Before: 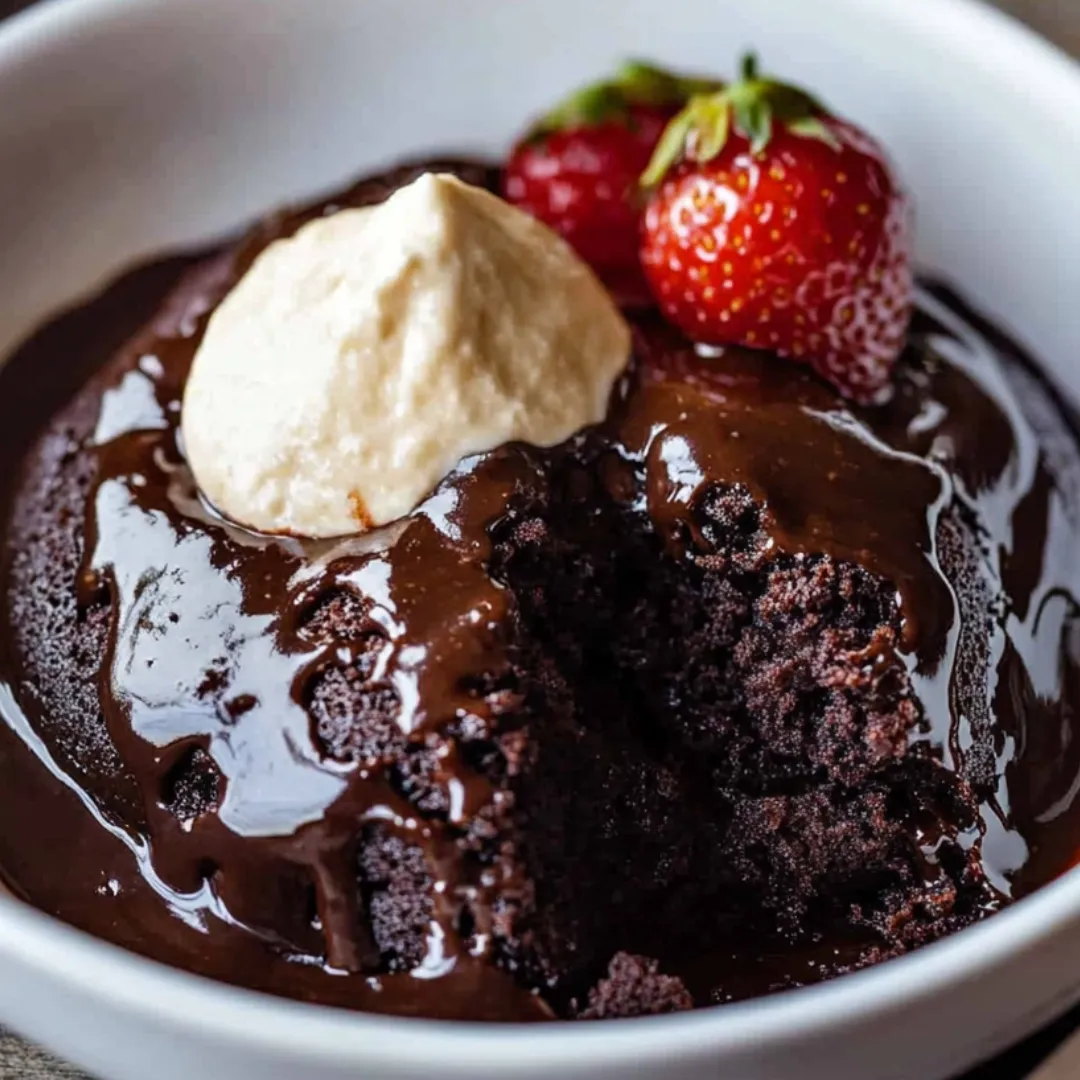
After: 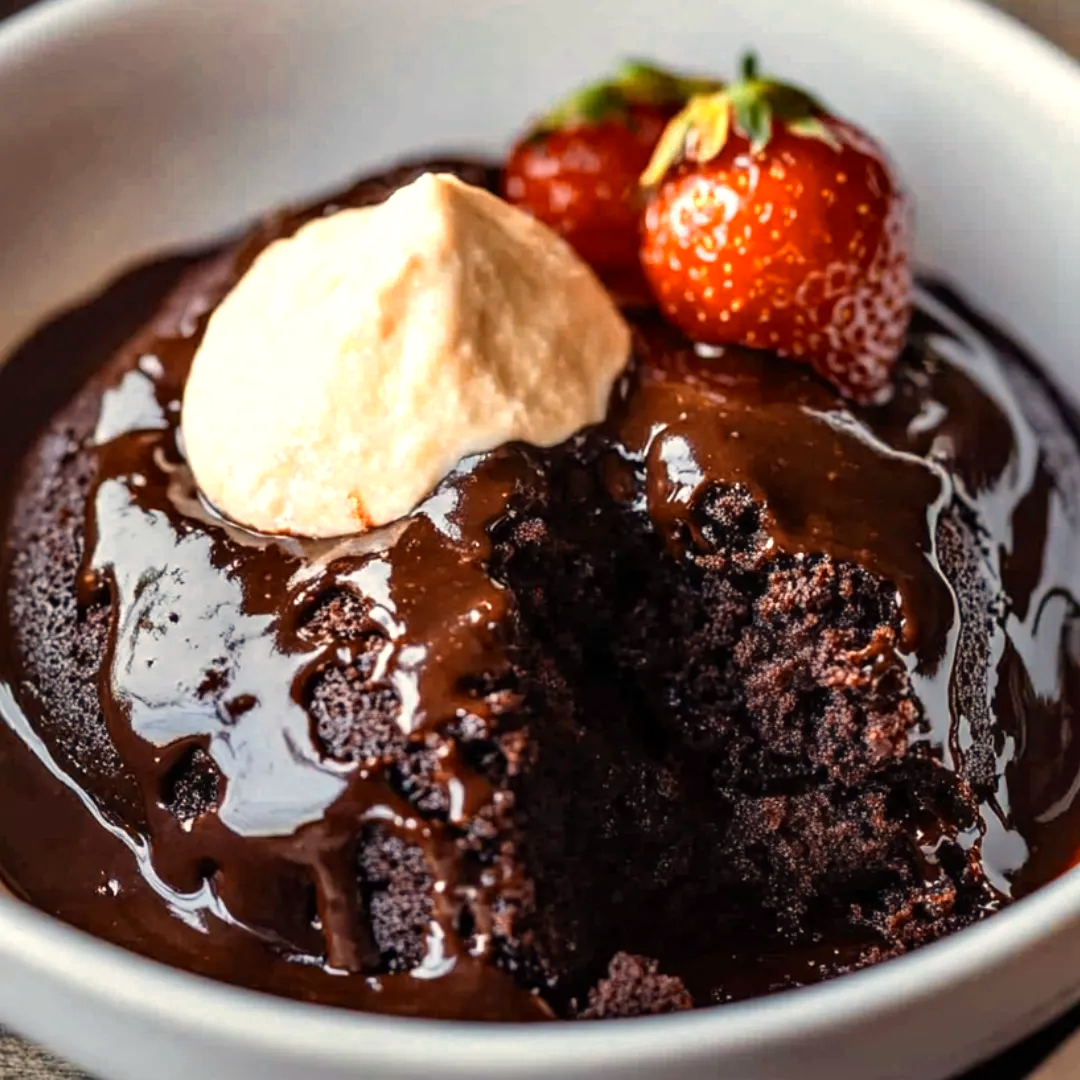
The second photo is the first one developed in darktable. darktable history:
white balance: red 1.045, blue 0.932
color contrast: green-magenta contrast 1.2, blue-yellow contrast 1.2
color zones: curves: ch0 [(0.018, 0.548) (0.197, 0.654) (0.425, 0.447) (0.605, 0.658) (0.732, 0.579)]; ch1 [(0.105, 0.531) (0.224, 0.531) (0.386, 0.39) (0.618, 0.456) (0.732, 0.456) (0.956, 0.421)]; ch2 [(0.039, 0.583) (0.215, 0.465) (0.399, 0.544) (0.465, 0.548) (0.614, 0.447) (0.724, 0.43) (0.882, 0.623) (0.956, 0.632)]
